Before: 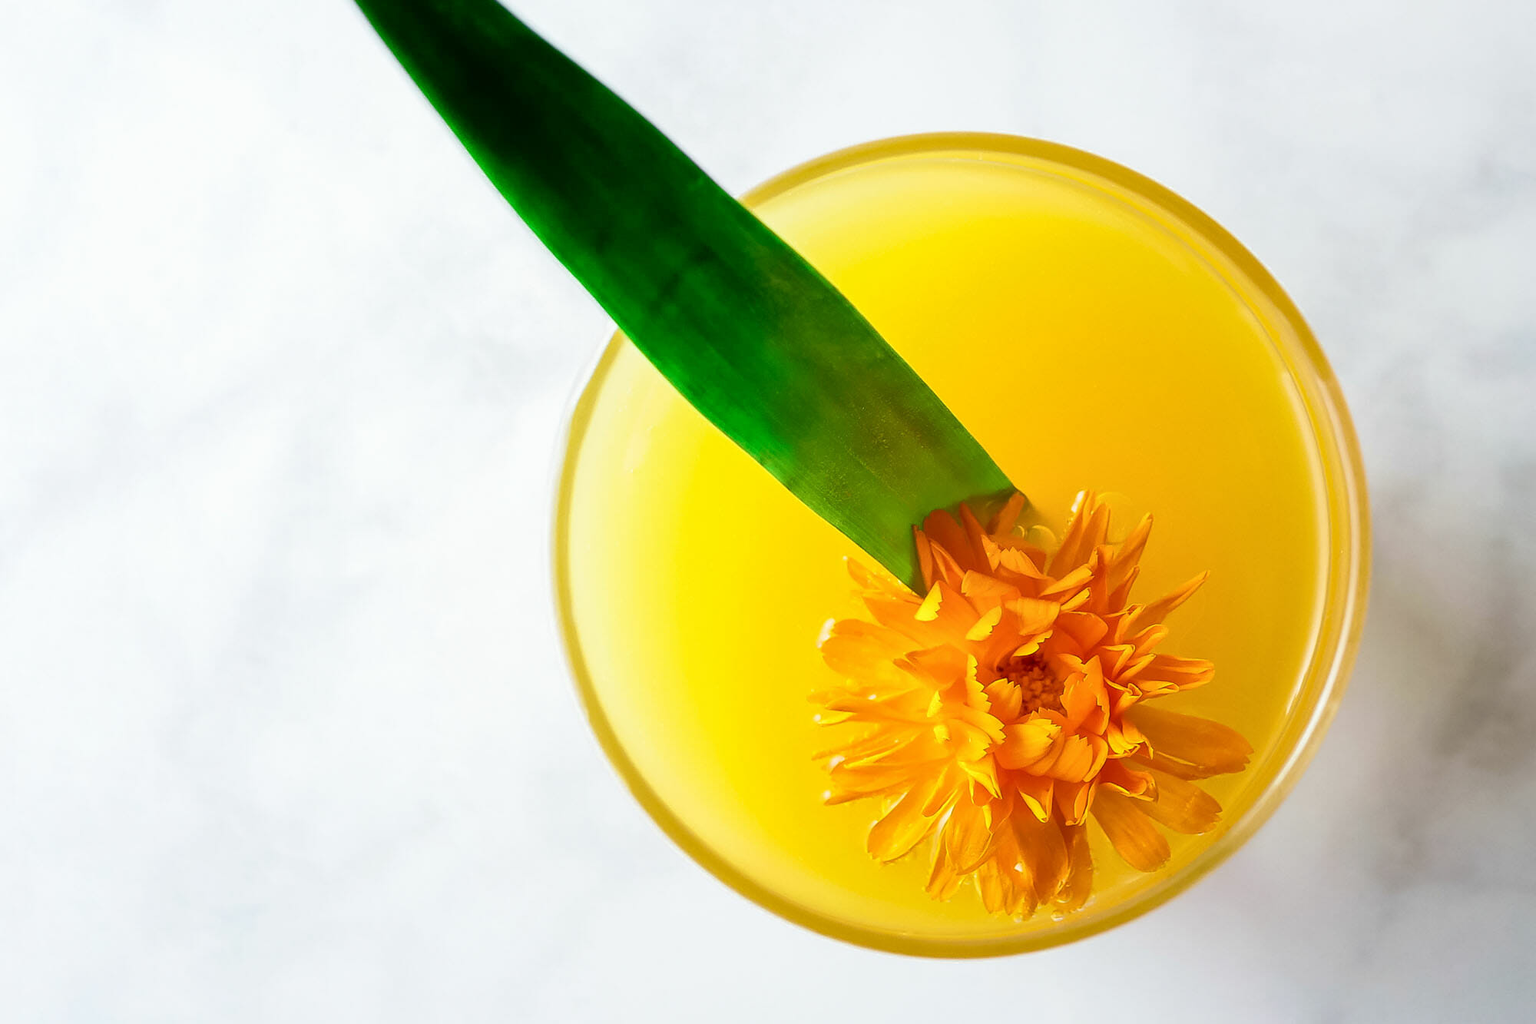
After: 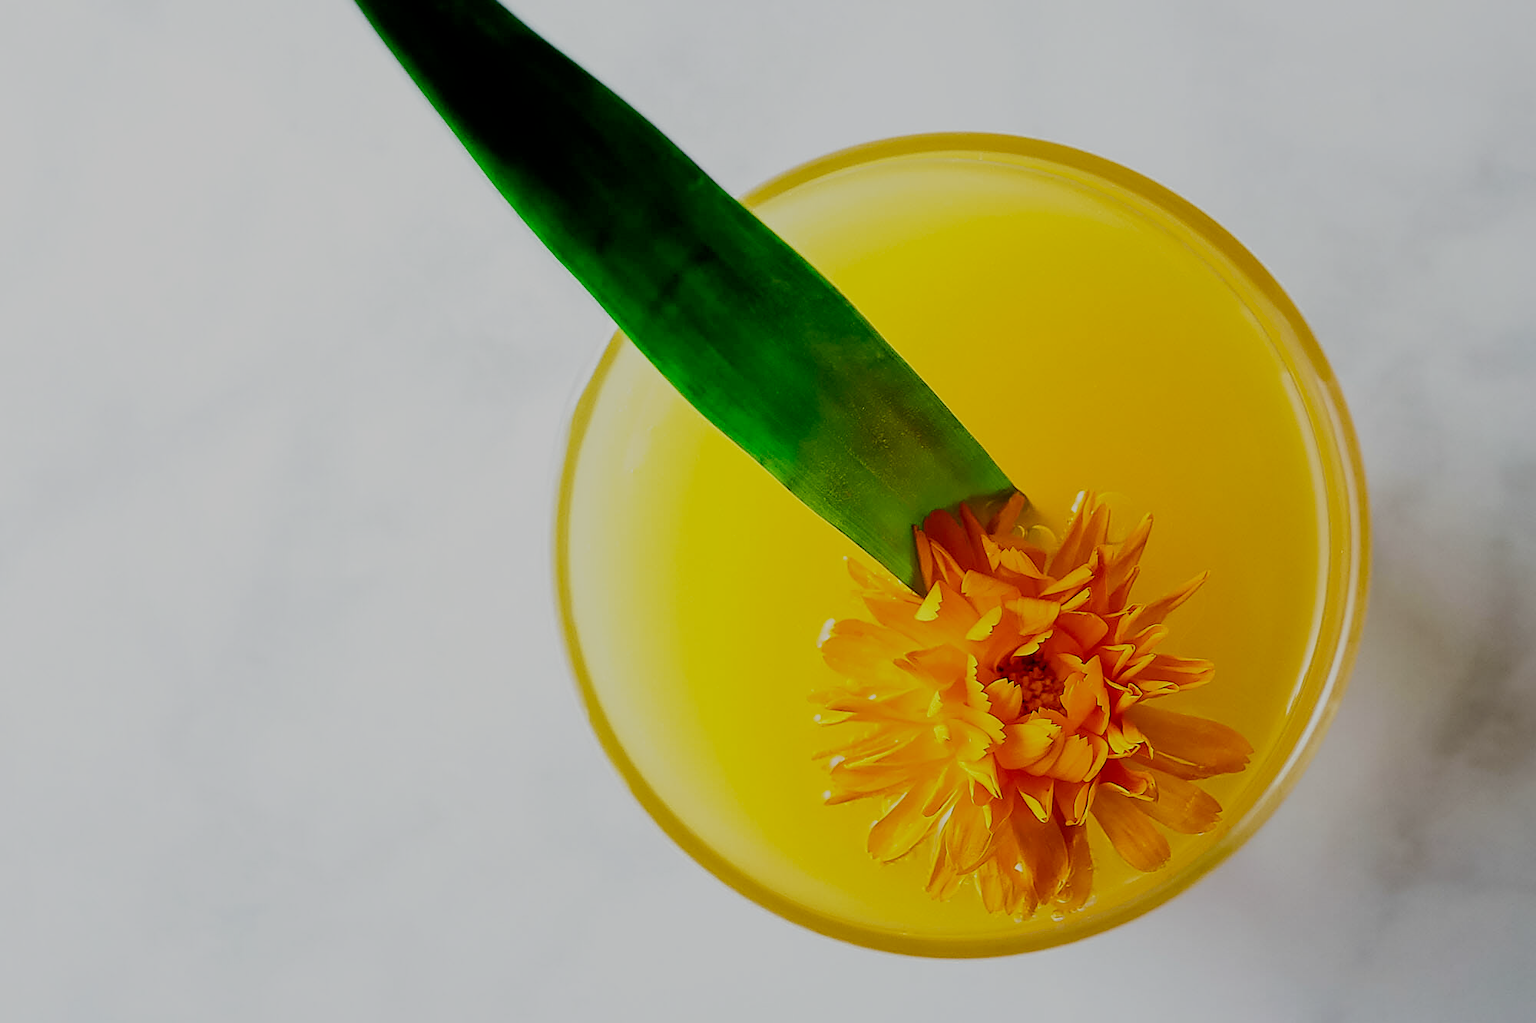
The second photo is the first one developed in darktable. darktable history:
filmic rgb: middle gray luminance 29.11%, black relative exposure -10.28 EV, white relative exposure 5.5 EV, target black luminance 0%, hardness 3.97, latitude 1.29%, contrast 1.13, highlights saturation mix 5.74%, shadows ↔ highlights balance 14.7%, preserve chrominance no, color science v3 (2019), use custom middle-gray values true
sharpen: amount 0.496
